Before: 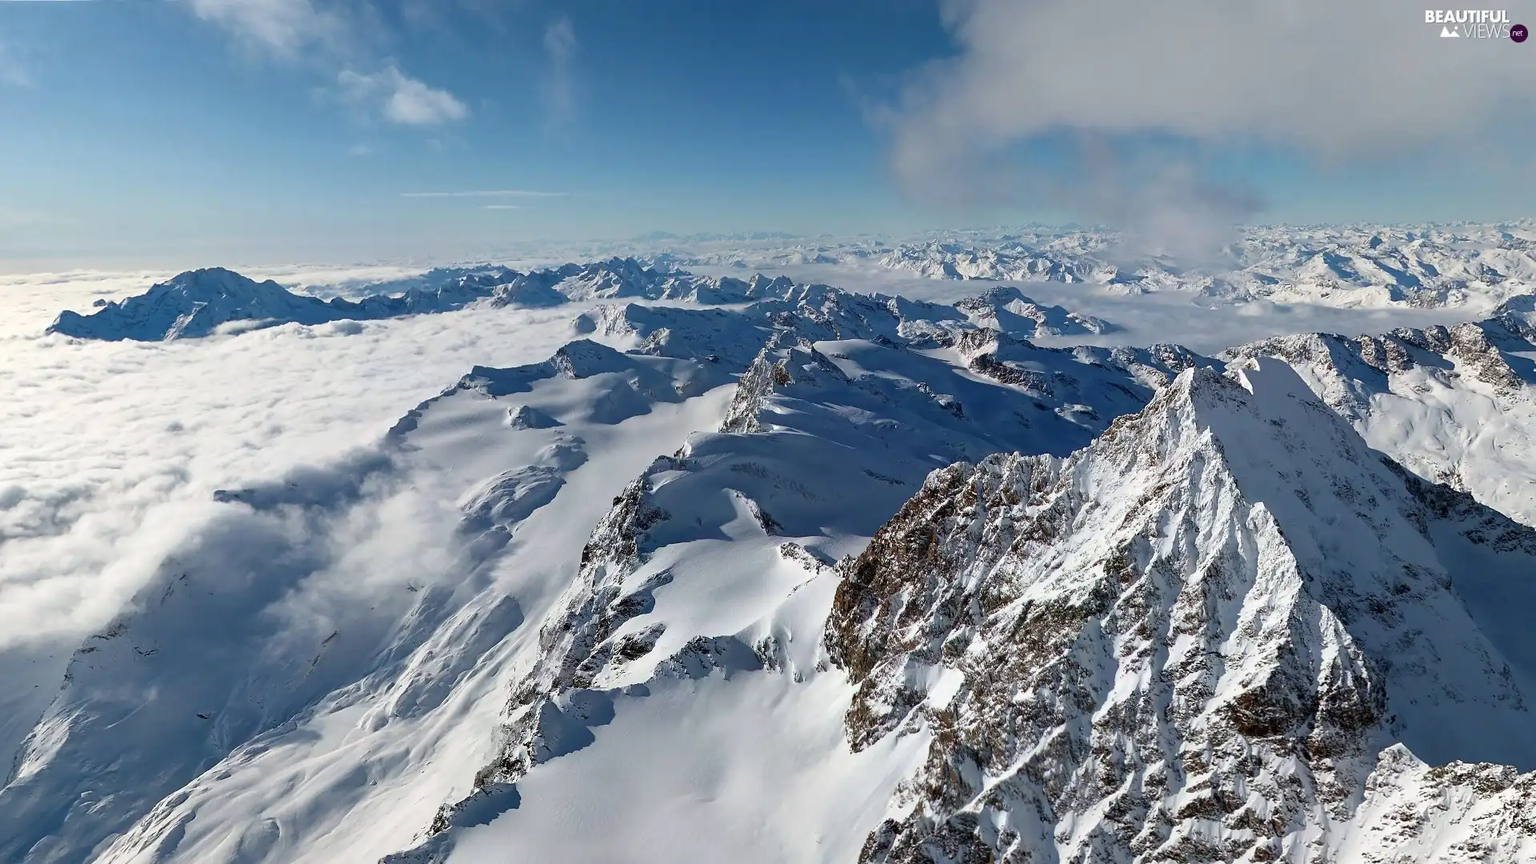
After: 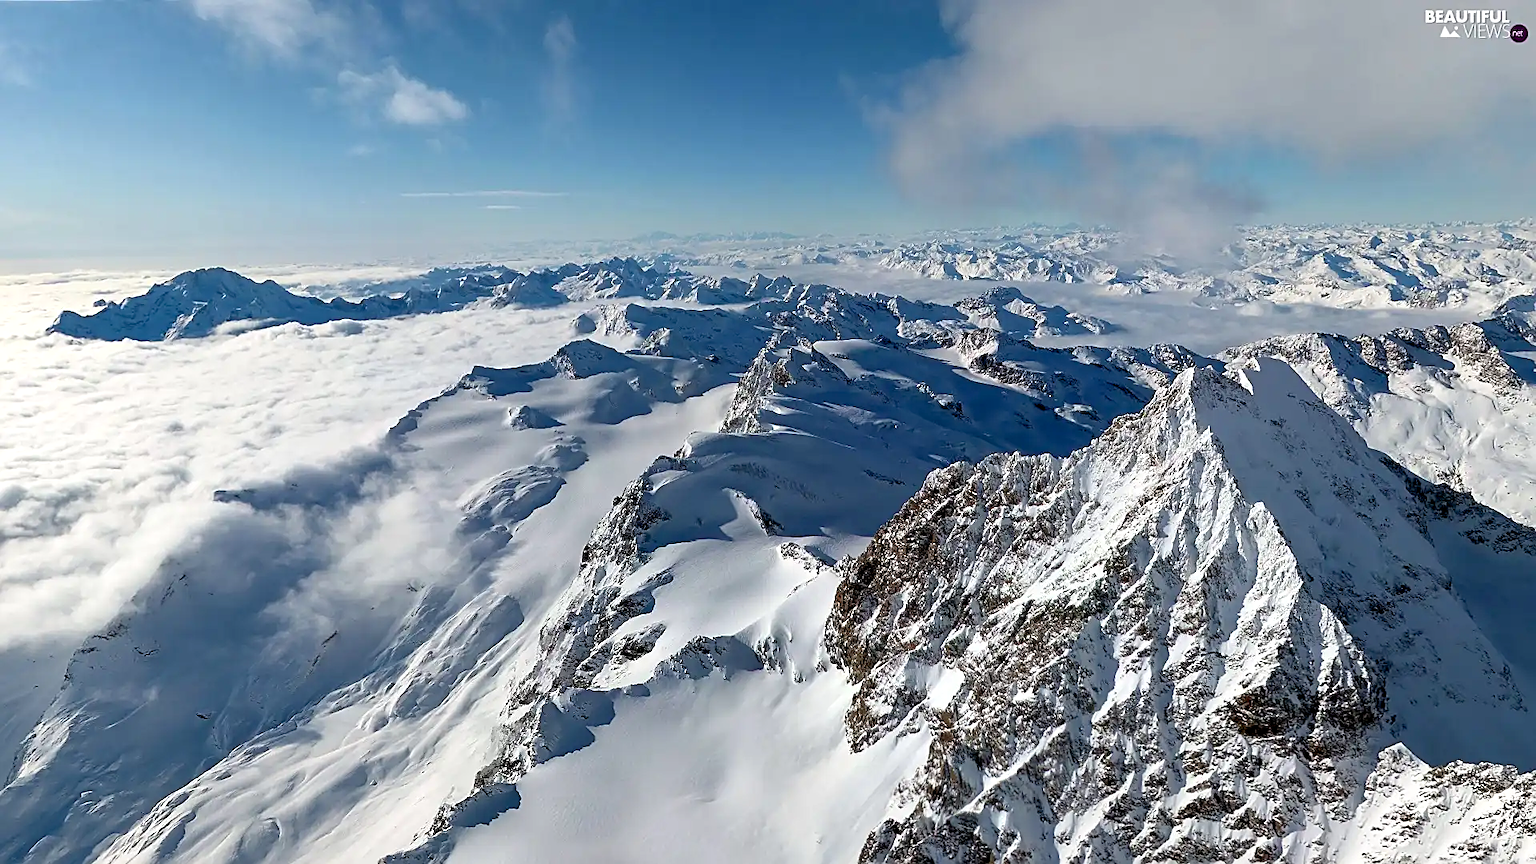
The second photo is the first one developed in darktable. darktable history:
exposure: black level correction 0.007, exposure 0.16 EV, compensate highlight preservation false
sharpen: on, module defaults
